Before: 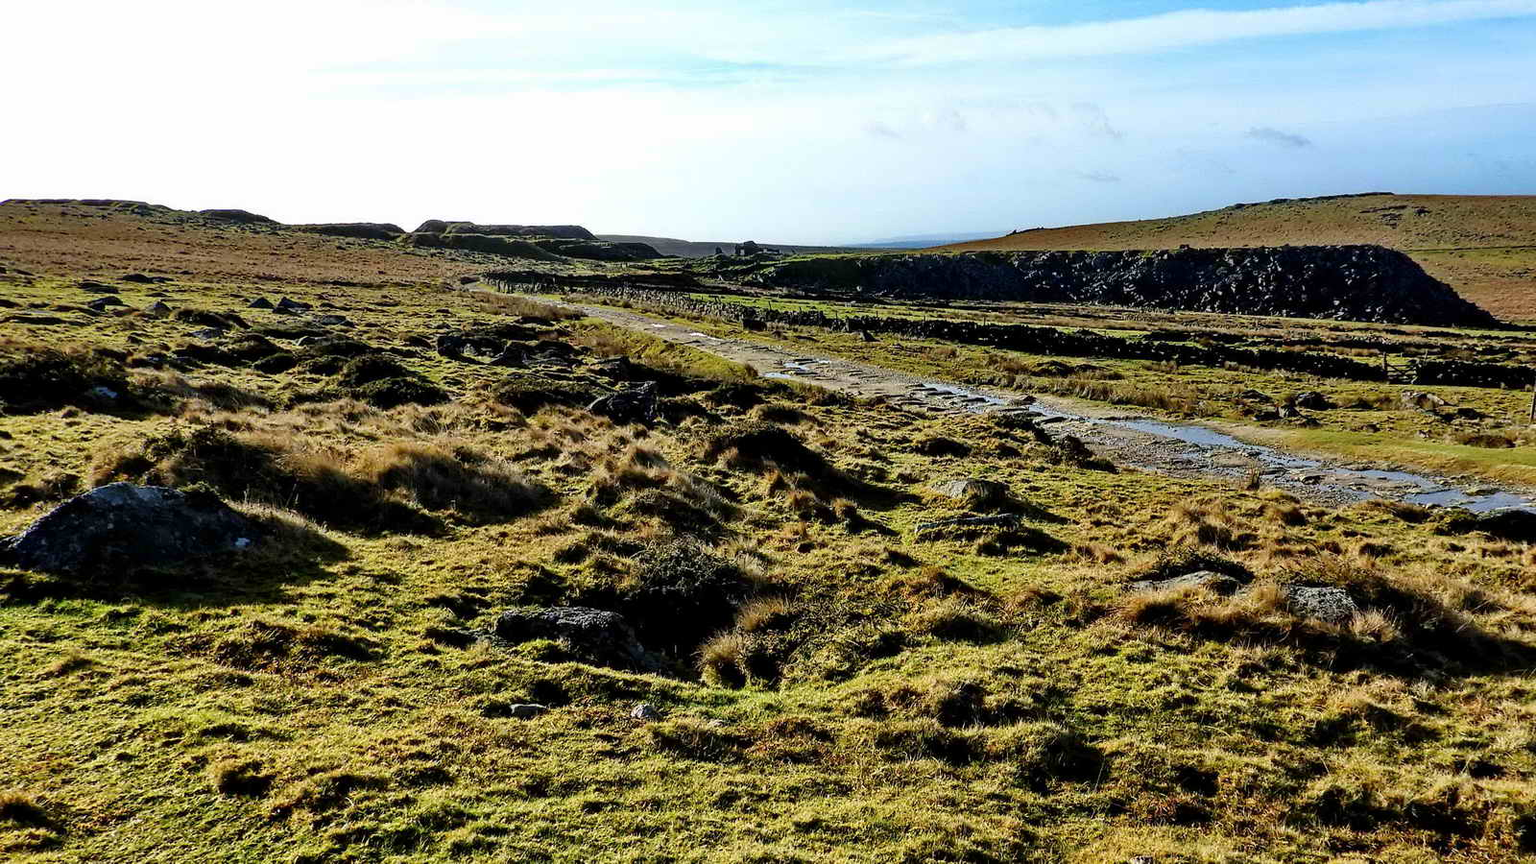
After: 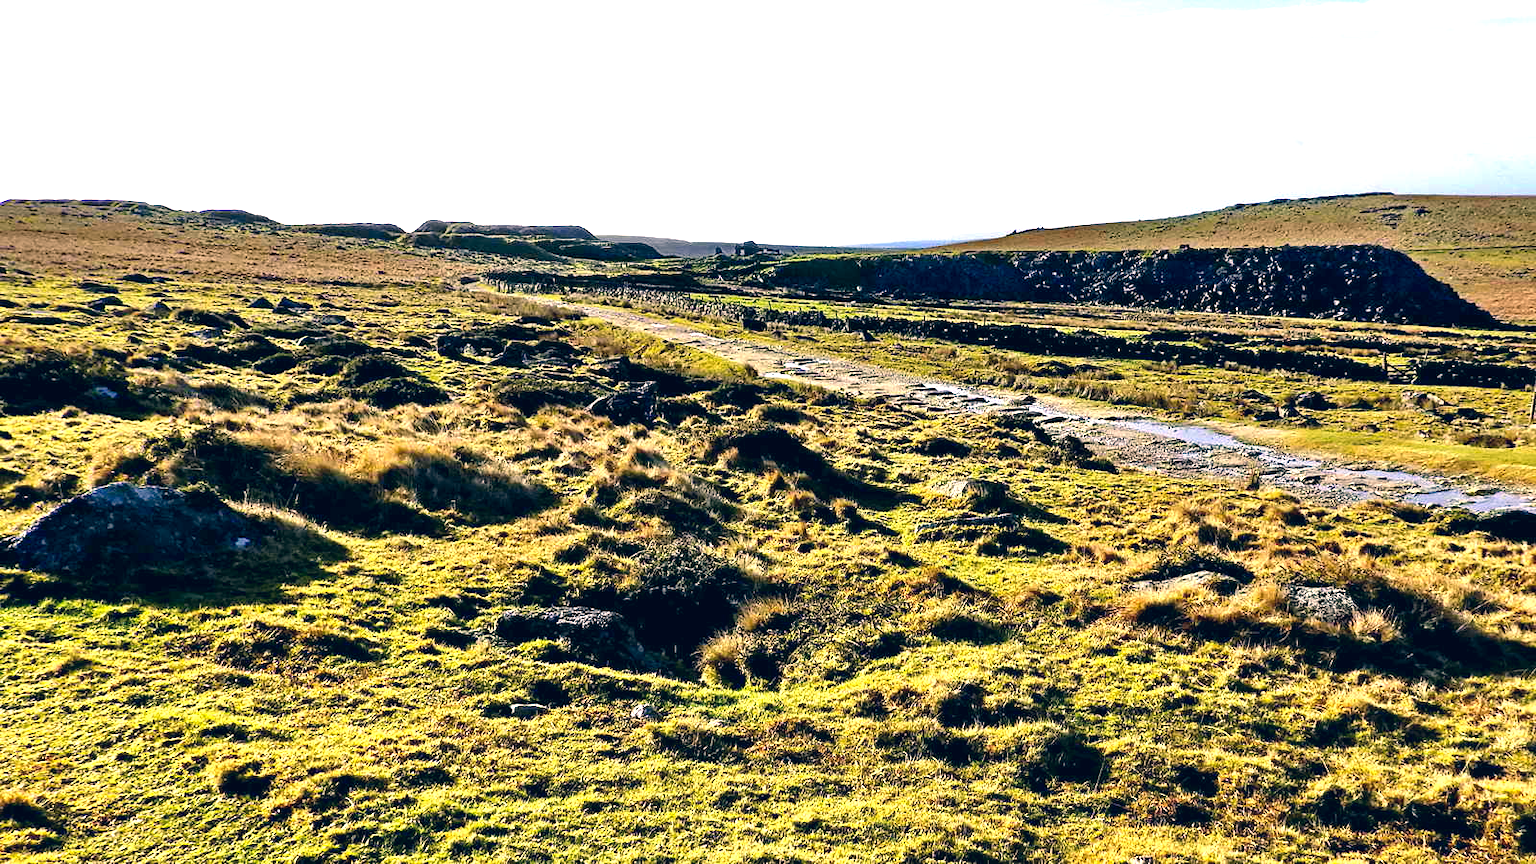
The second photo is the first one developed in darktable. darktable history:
white balance: red 0.984, blue 1.059
color correction: highlights a* 10.32, highlights b* 14.66, shadows a* -9.59, shadows b* -15.02
exposure: black level correction 0, exposure 1.1 EV, compensate exposure bias true, compensate highlight preservation false
